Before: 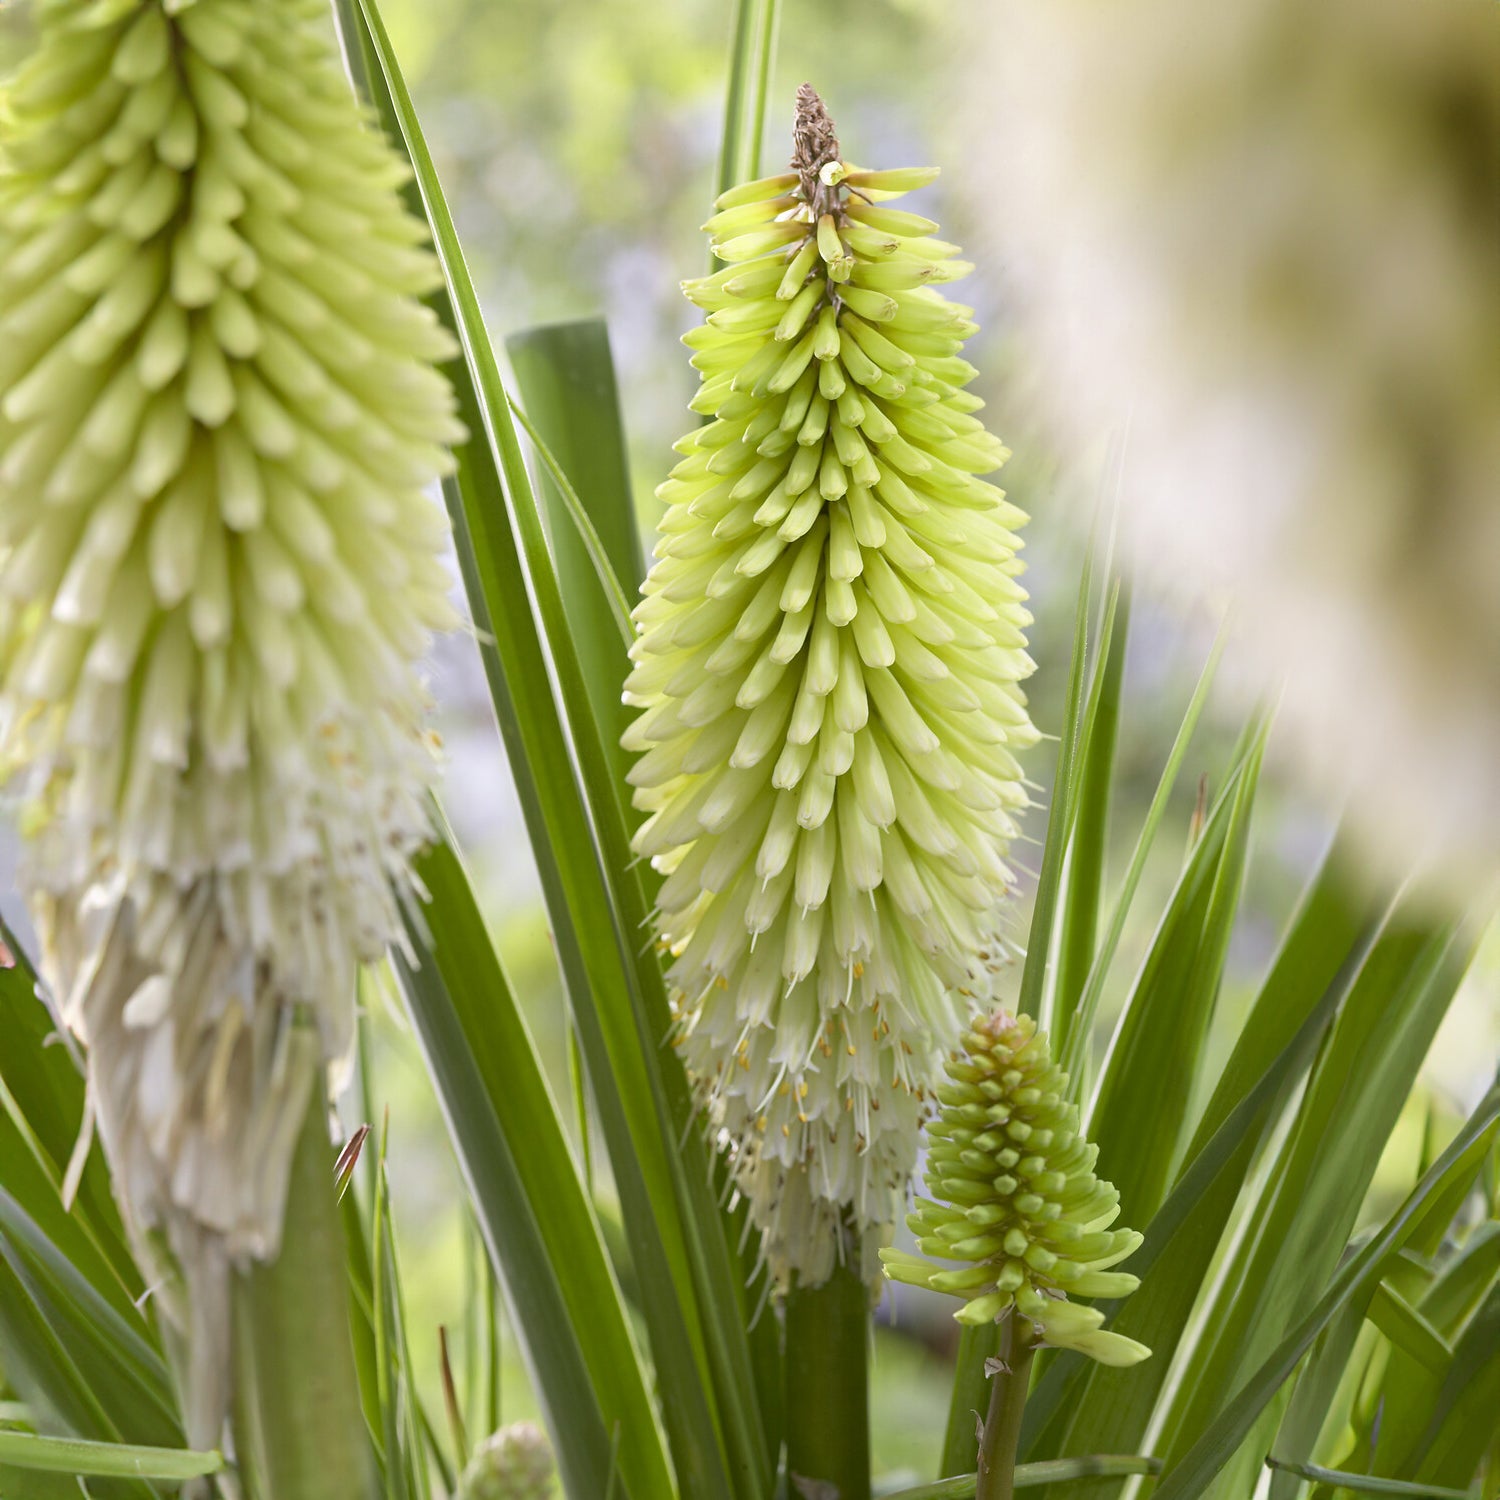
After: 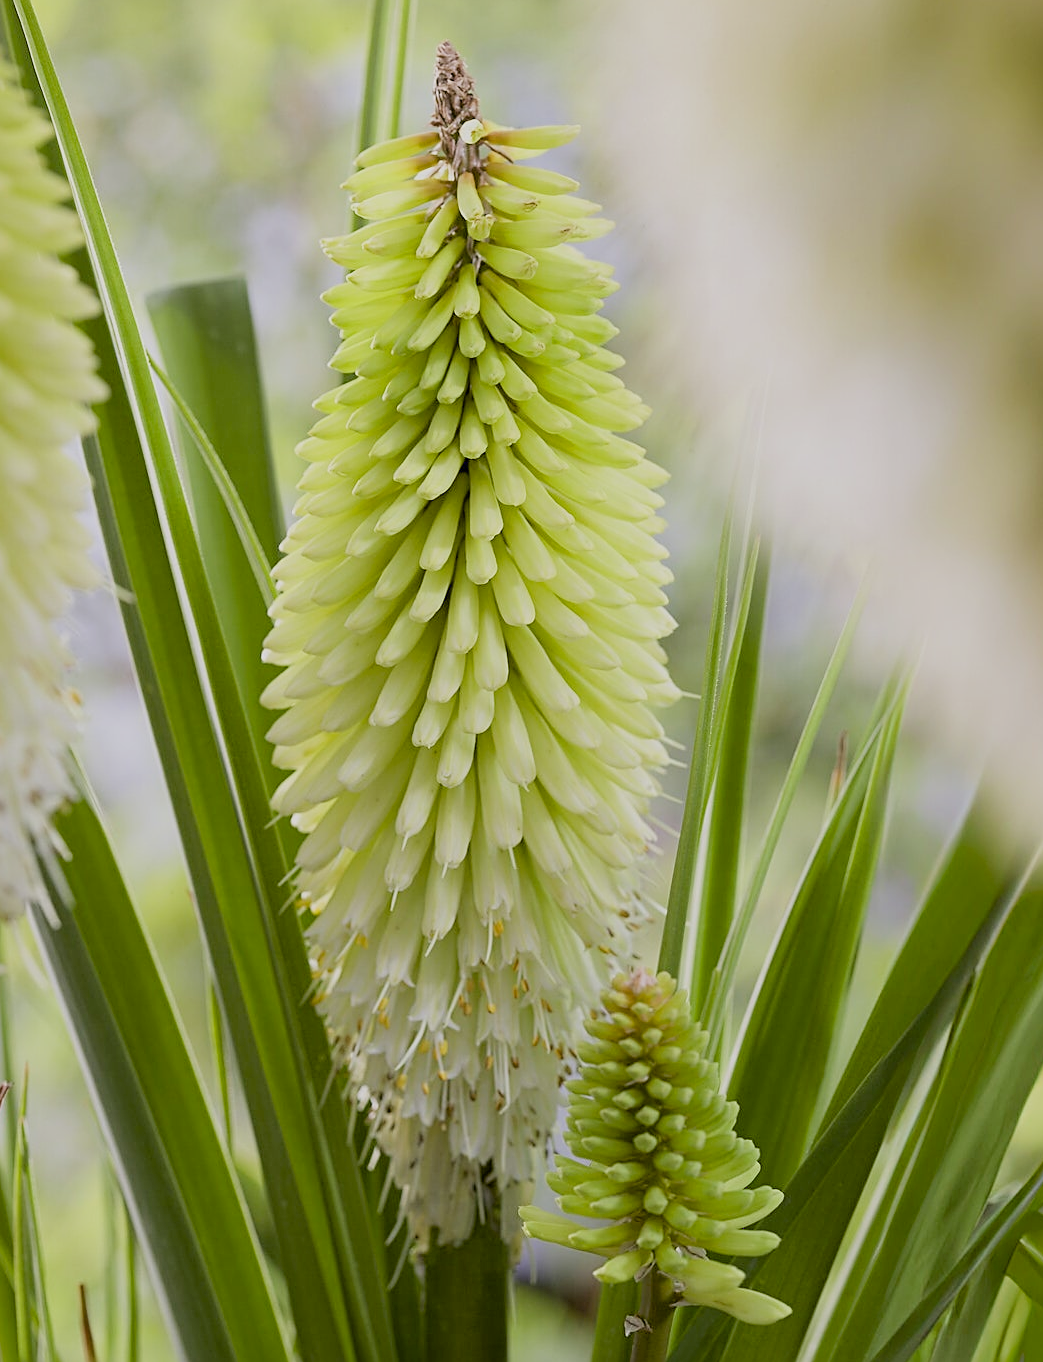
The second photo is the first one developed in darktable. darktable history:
sharpen: on, module defaults
exposure: black level correction 0.01, exposure 0.011 EV, compensate highlight preservation false
crop and rotate: left 24.034%, top 2.838%, right 6.406%, bottom 6.299%
filmic rgb: black relative exposure -7.65 EV, white relative exposure 4.56 EV, hardness 3.61
